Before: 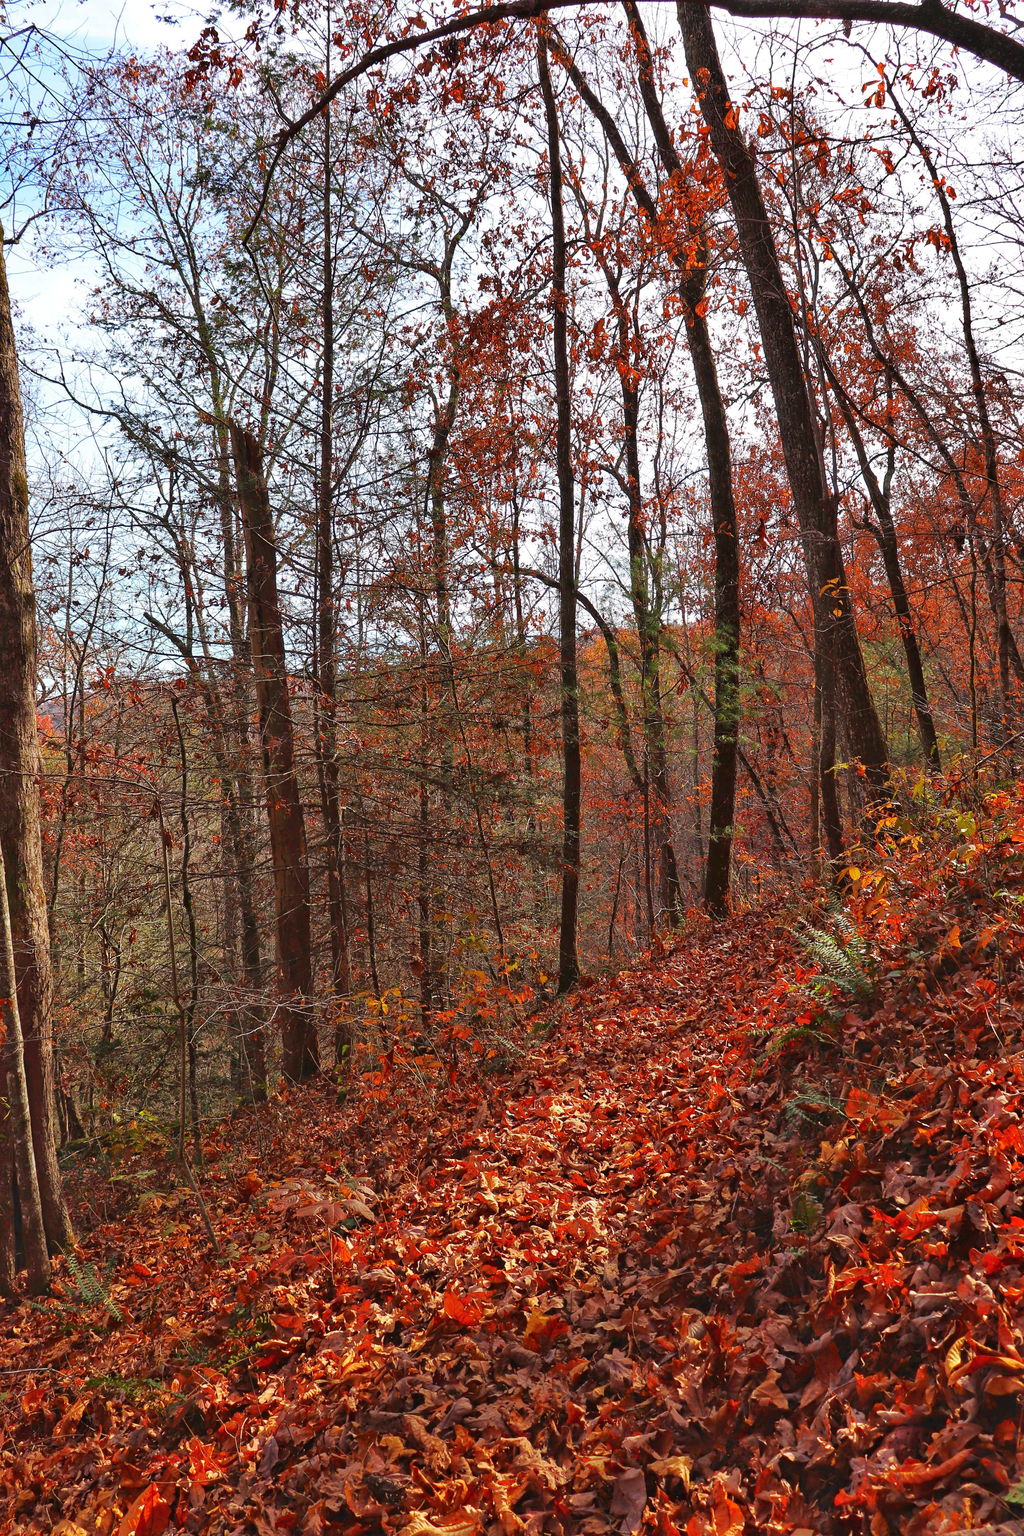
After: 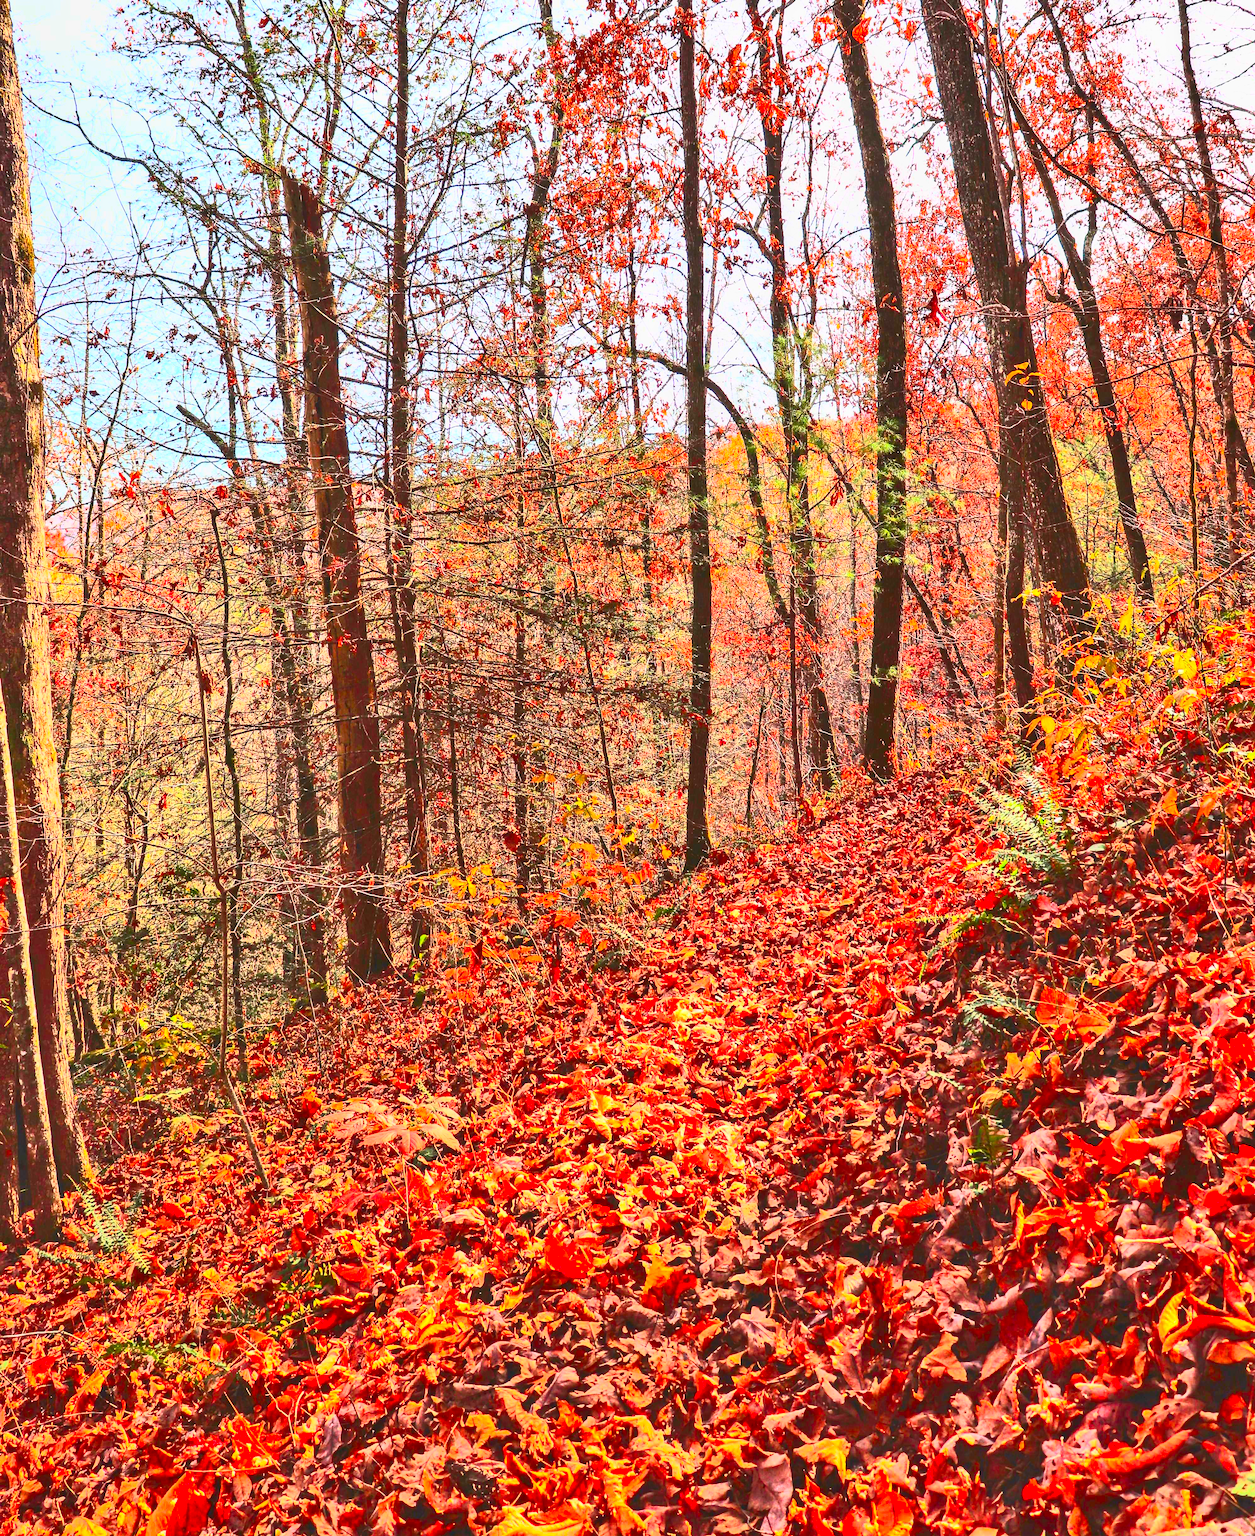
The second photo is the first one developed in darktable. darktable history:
crop and rotate: top 18.41%
local contrast: detail 109%
exposure: exposure 1 EV, compensate exposure bias true, compensate highlight preservation false
contrast brightness saturation: contrast 0.849, brightness 0.587, saturation 0.58
tone equalizer: edges refinement/feathering 500, mask exposure compensation -1.57 EV, preserve details no
